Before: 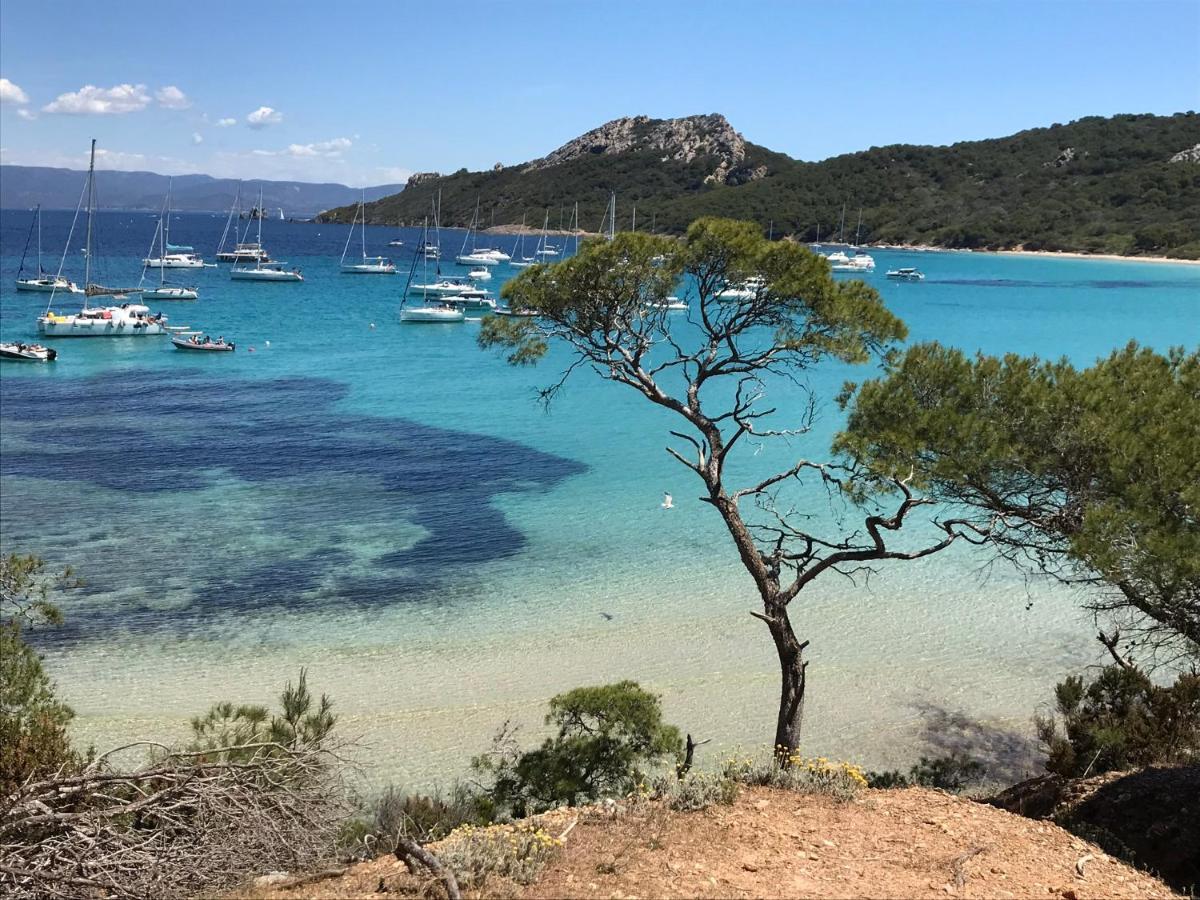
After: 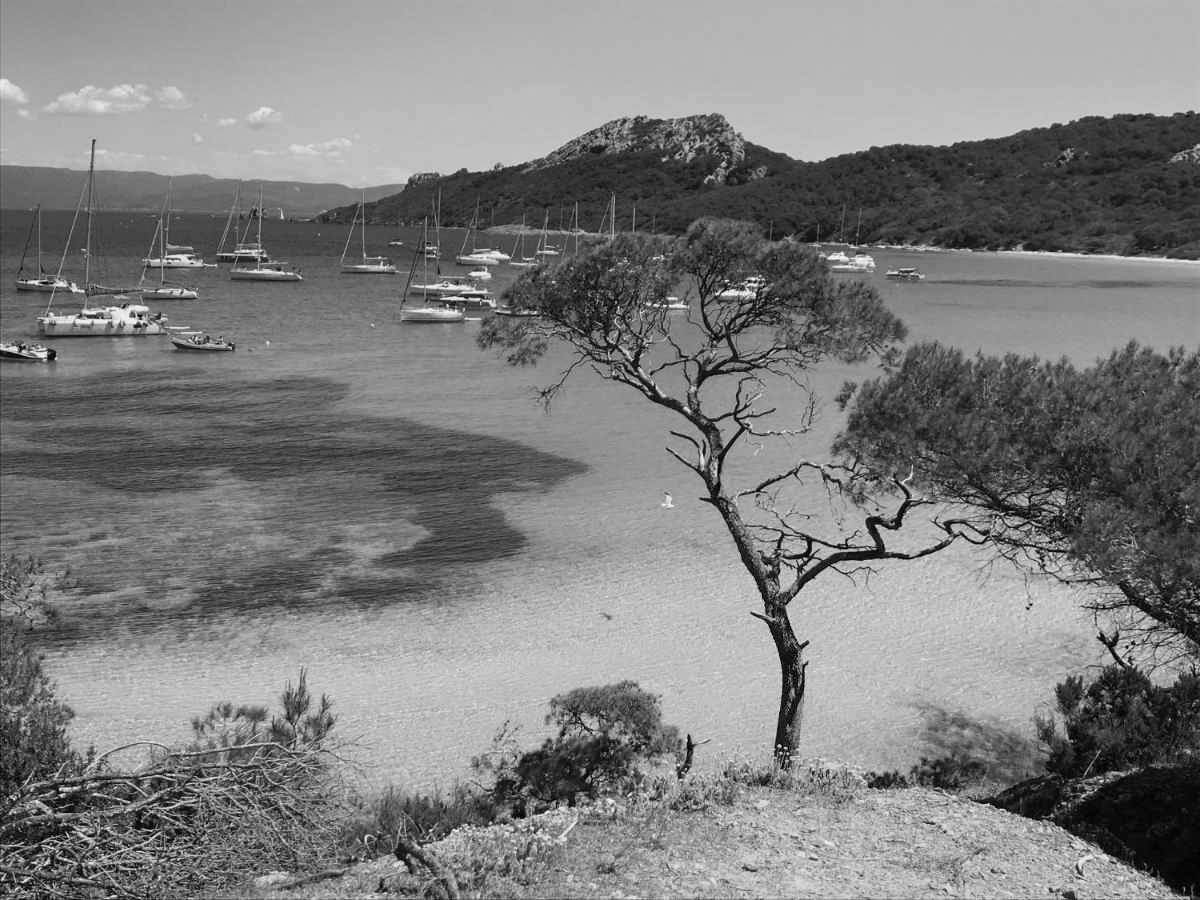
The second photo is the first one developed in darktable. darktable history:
shadows and highlights: shadows -40.15, highlights 62.88, soften with gaussian
monochrome: a -71.75, b 75.82
